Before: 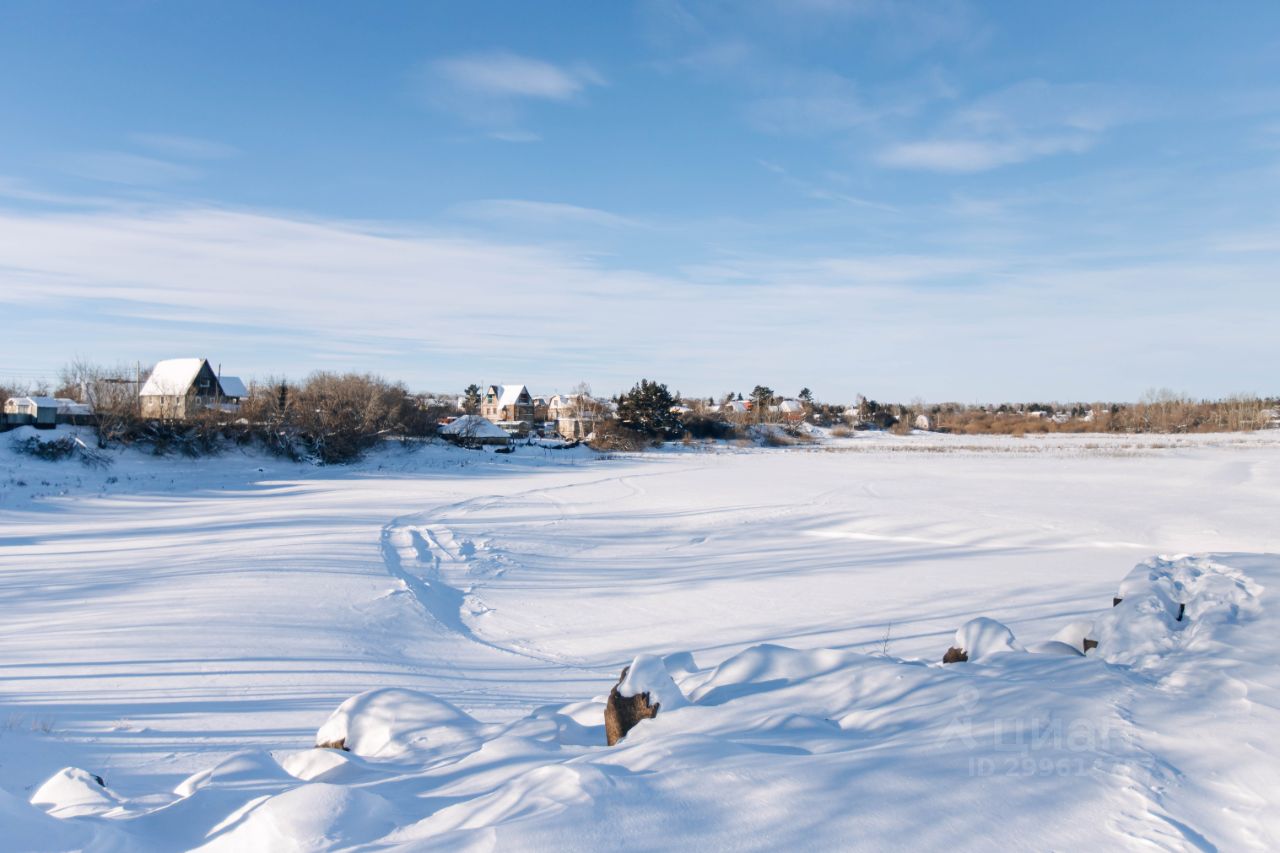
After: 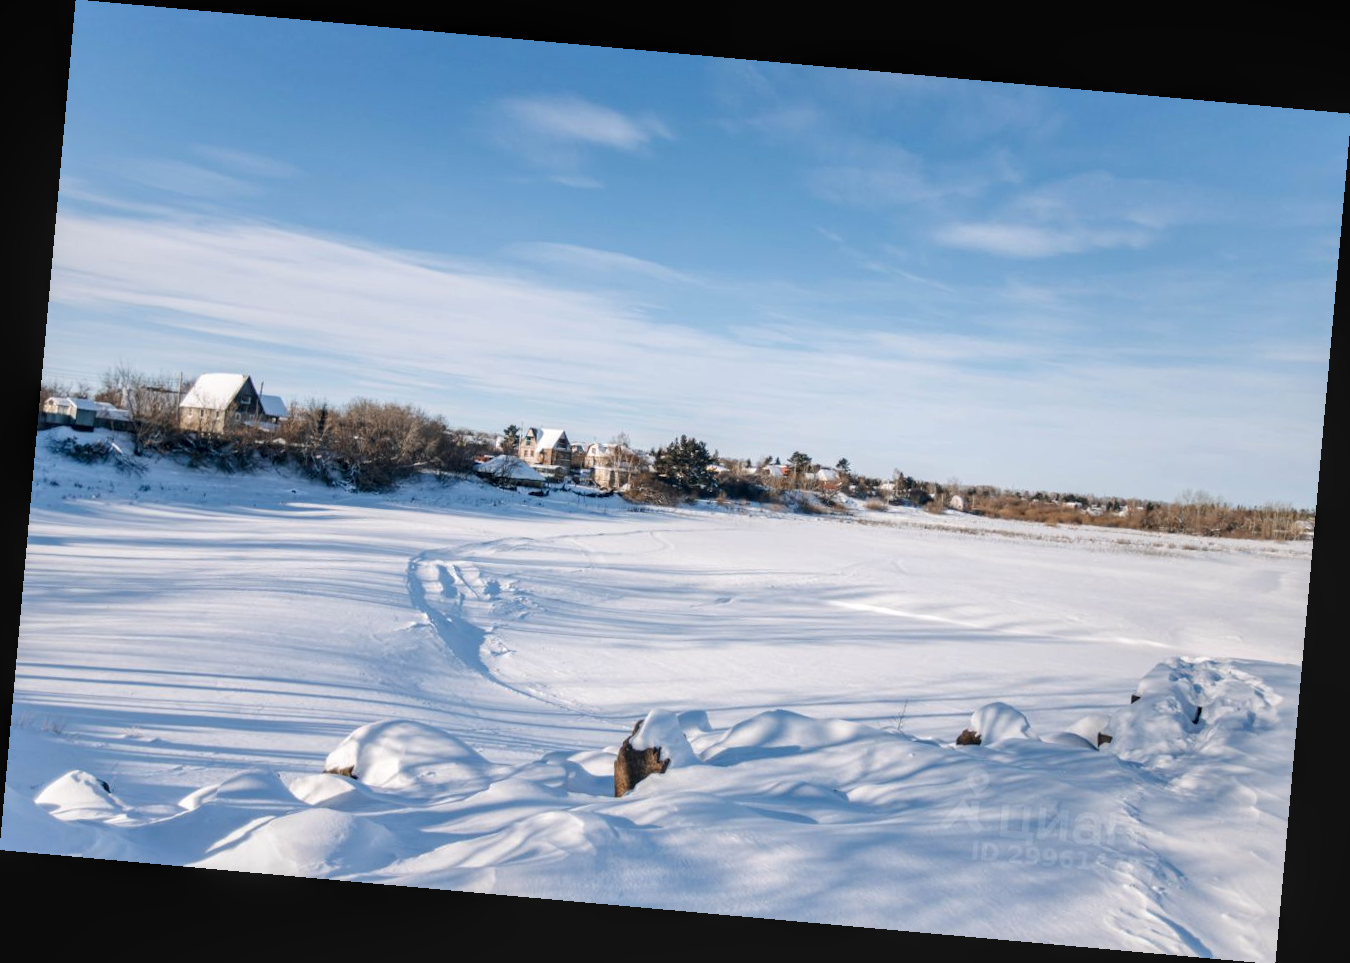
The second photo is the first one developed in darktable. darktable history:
rotate and perspective: rotation 5.12°, automatic cropping off
local contrast: on, module defaults
